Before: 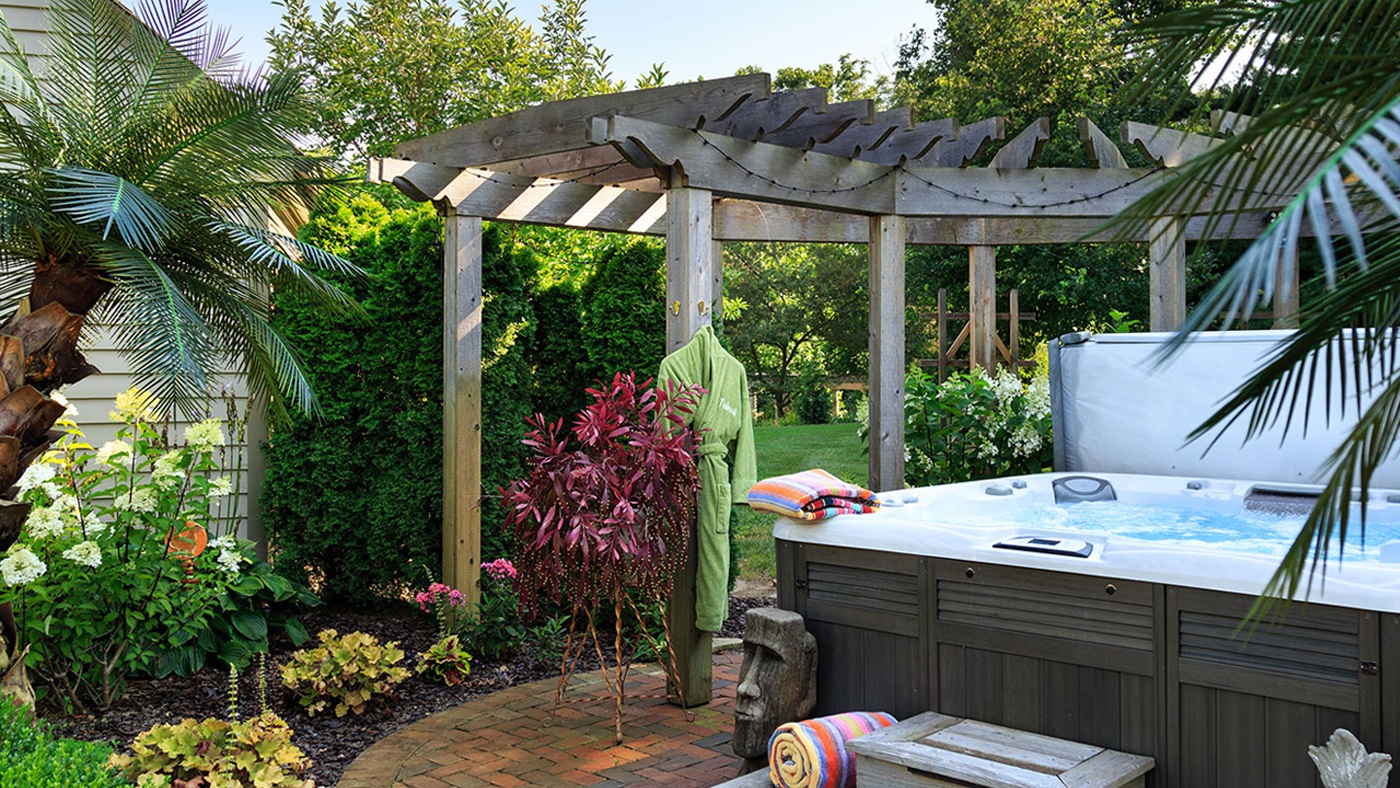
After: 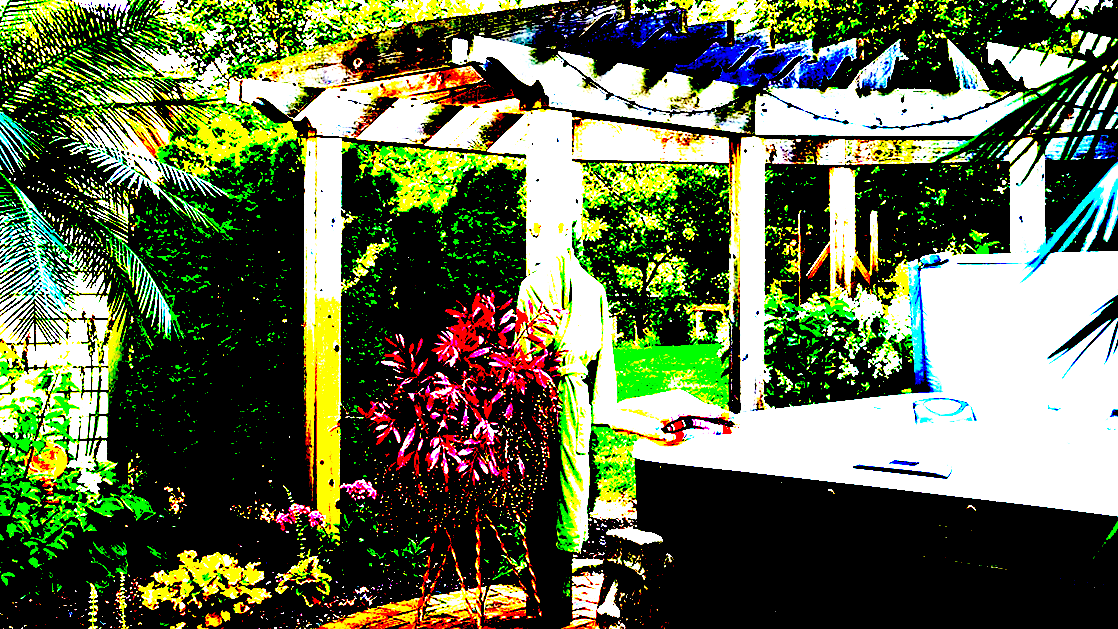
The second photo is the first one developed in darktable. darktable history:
crop and rotate: left 10.071%, top 10.071%, right 10.02%, bottom 10.02%
exposure: black level correction 0.1, exposure 3 EV, compensate highlight preservation false
